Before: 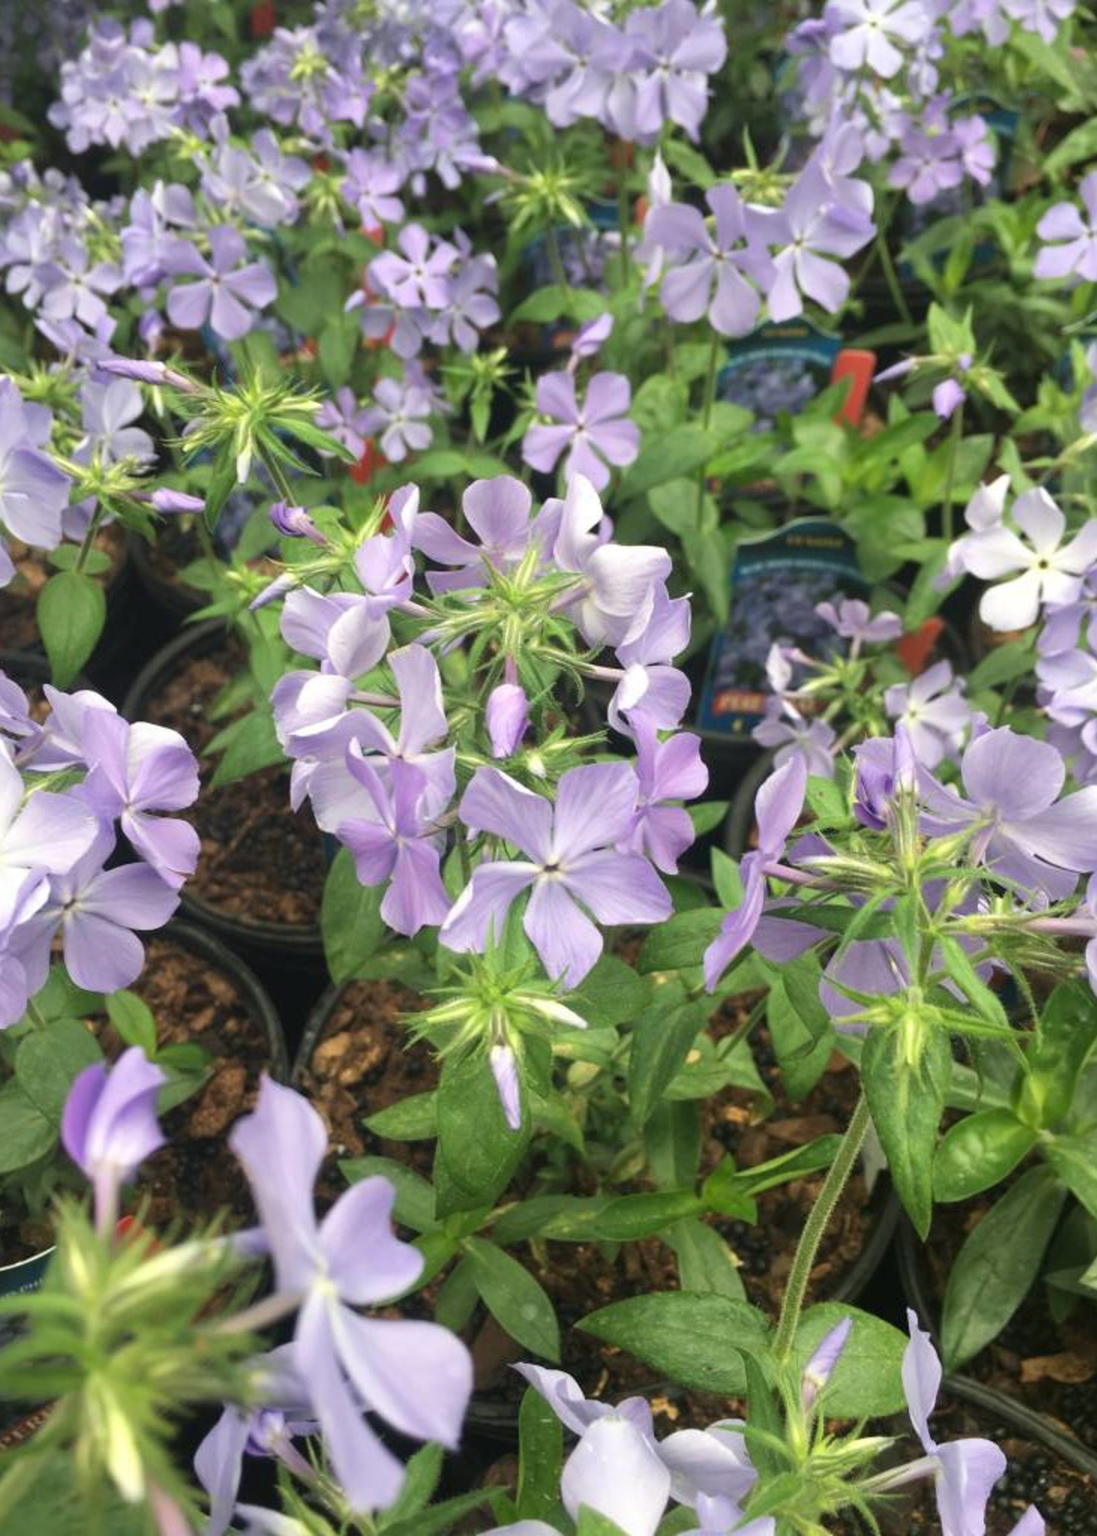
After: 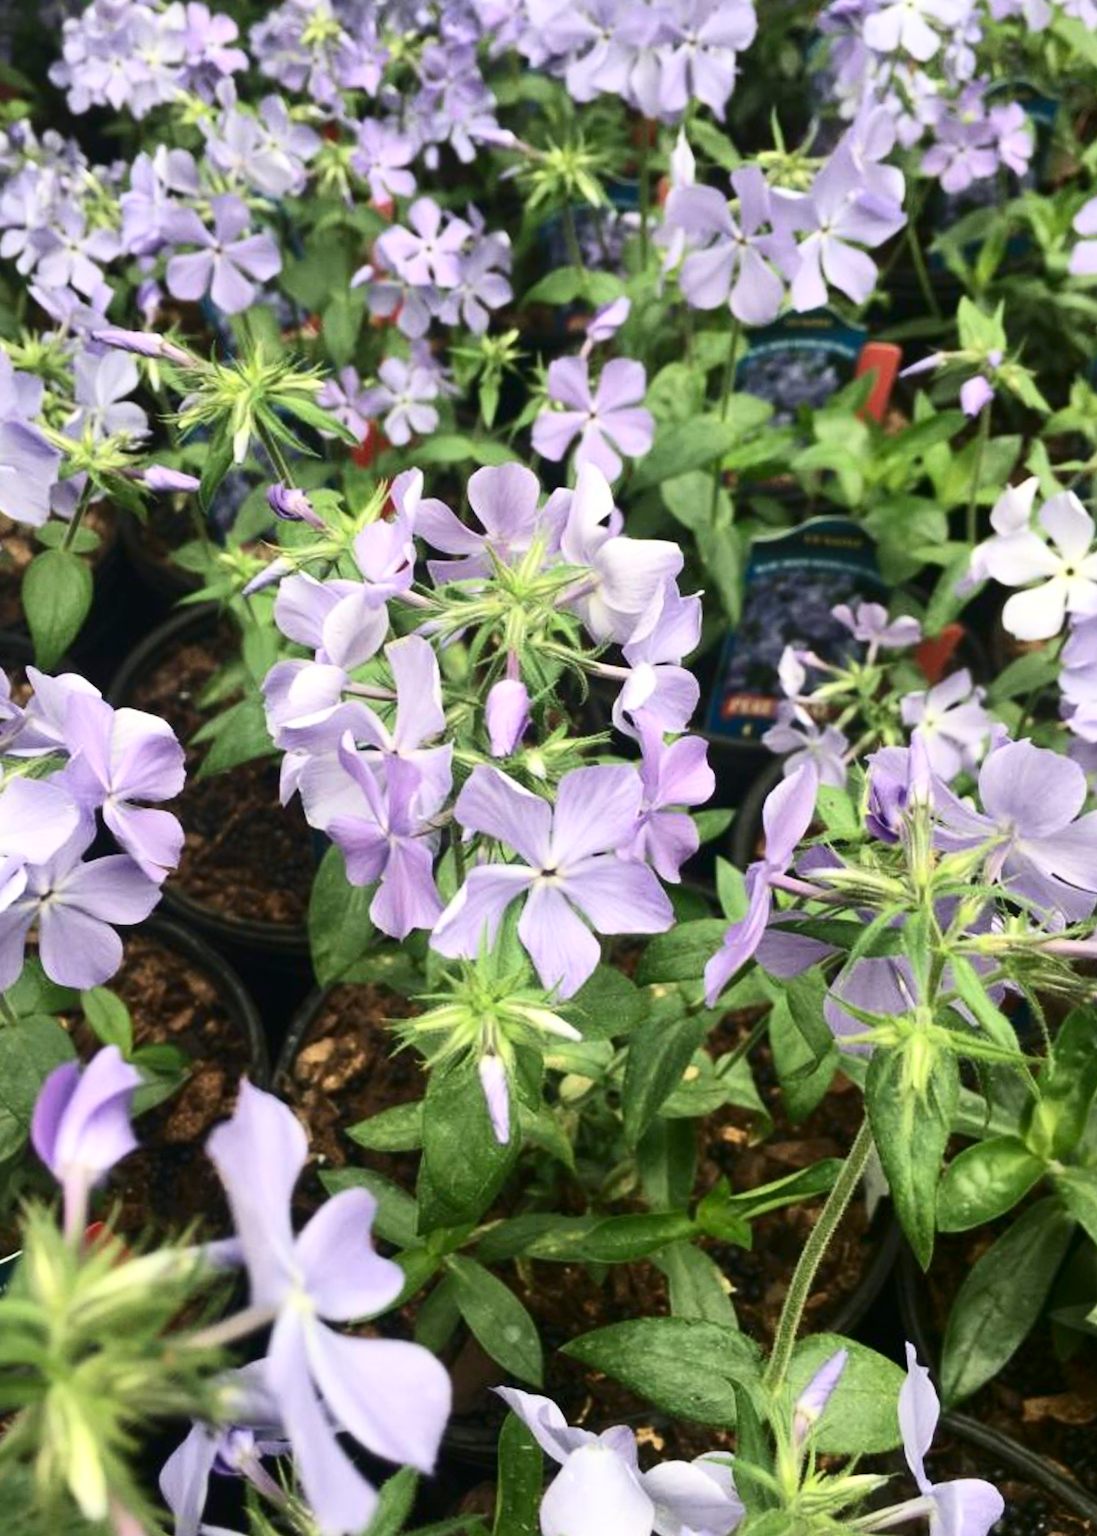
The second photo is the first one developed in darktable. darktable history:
crop and rotate: angle -1.69°
contrast brightness saturation: contrast 0.28
